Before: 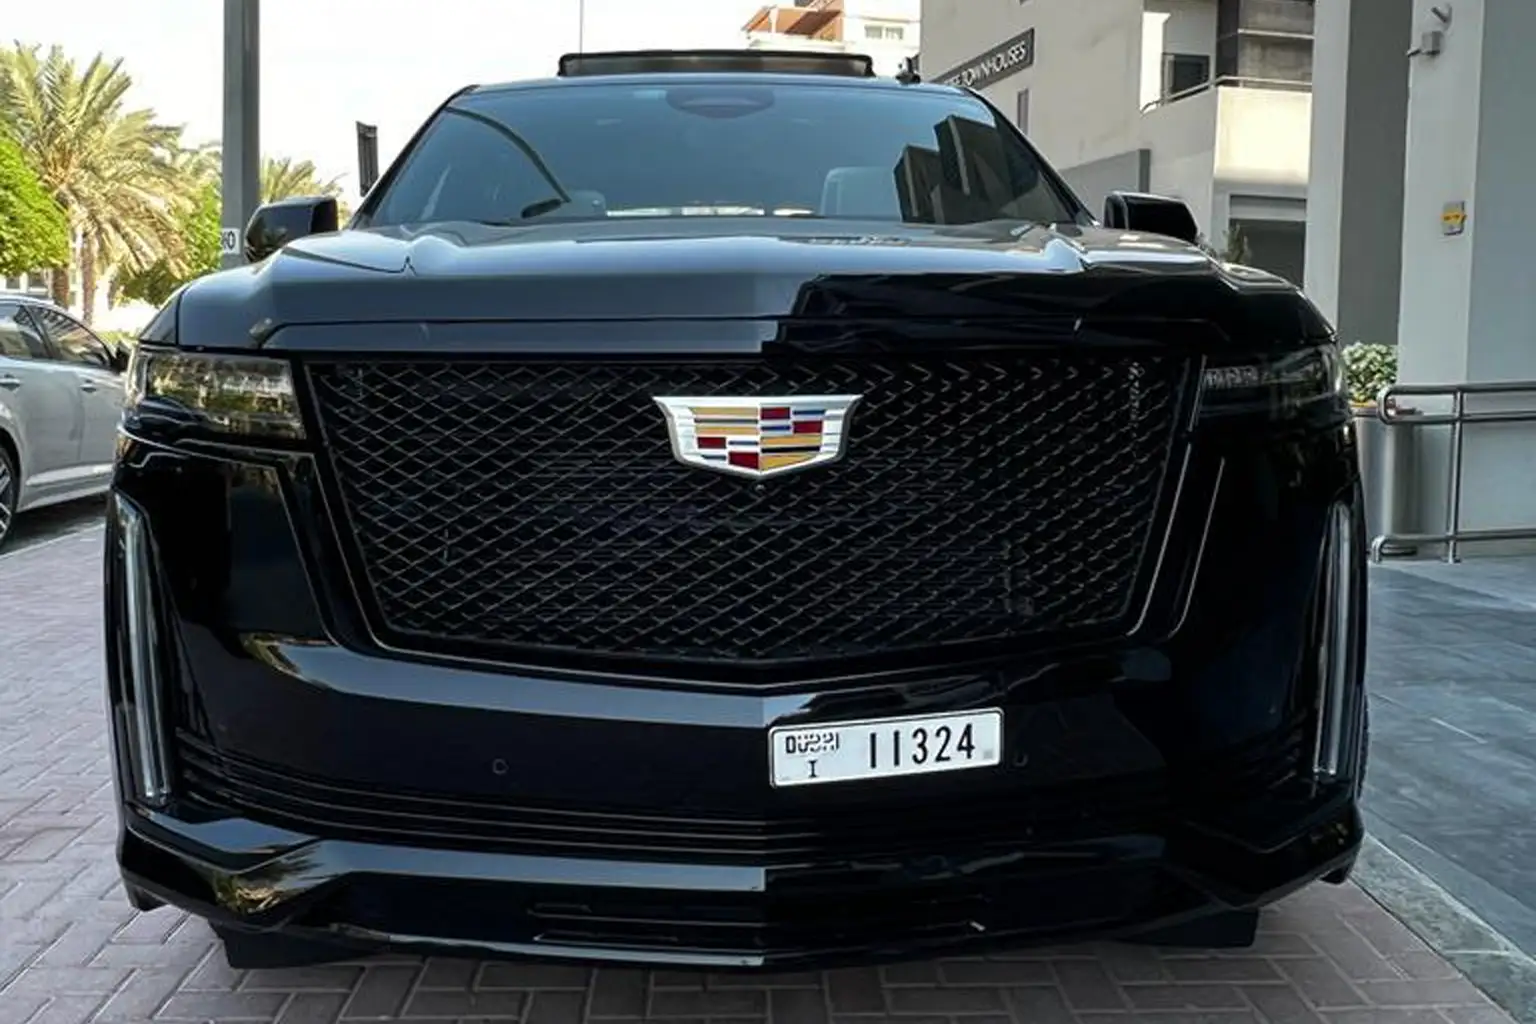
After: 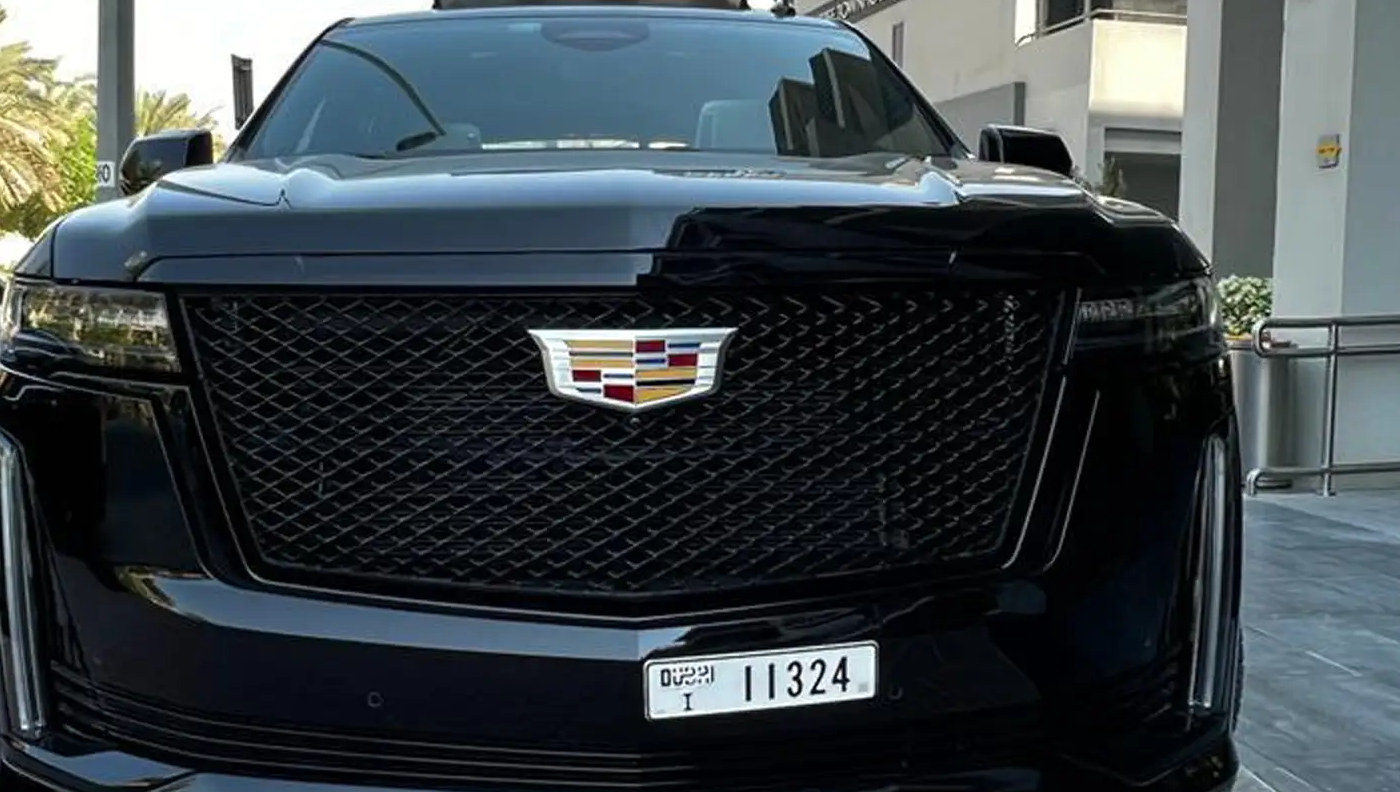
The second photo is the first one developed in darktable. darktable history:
tone equalizer: on, module defaults
crop: left 8.155%, top 6.611%, bottom 15.385%
